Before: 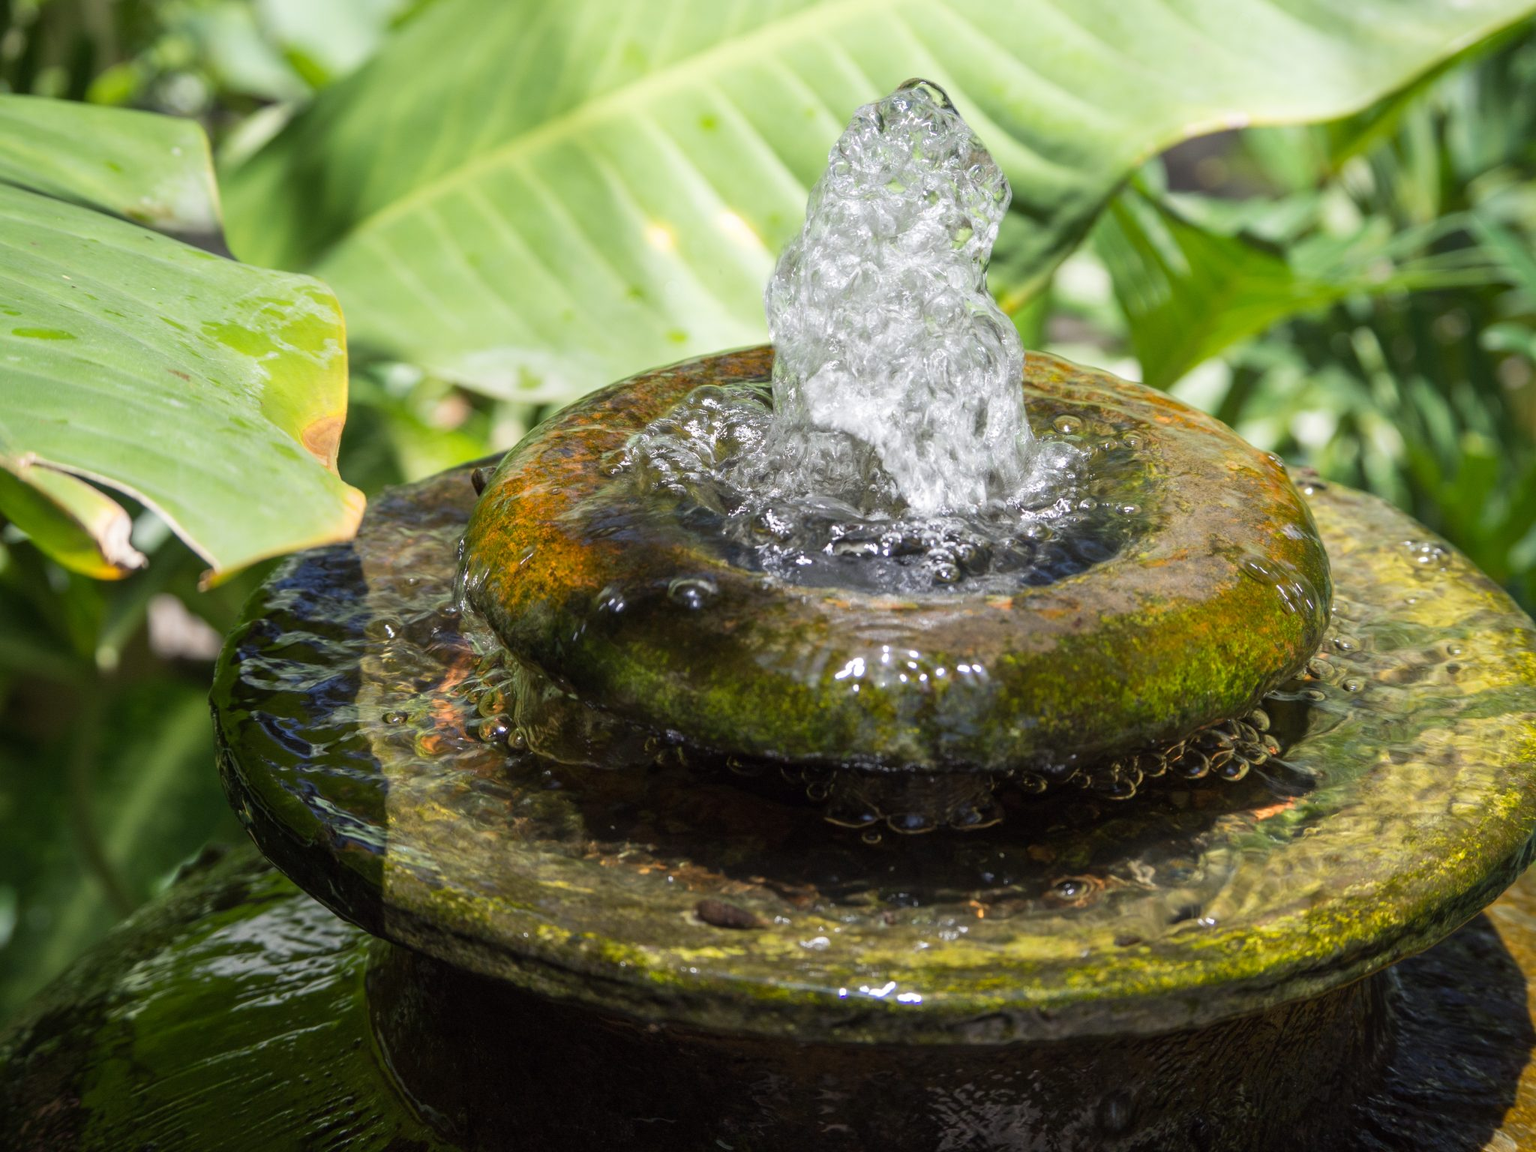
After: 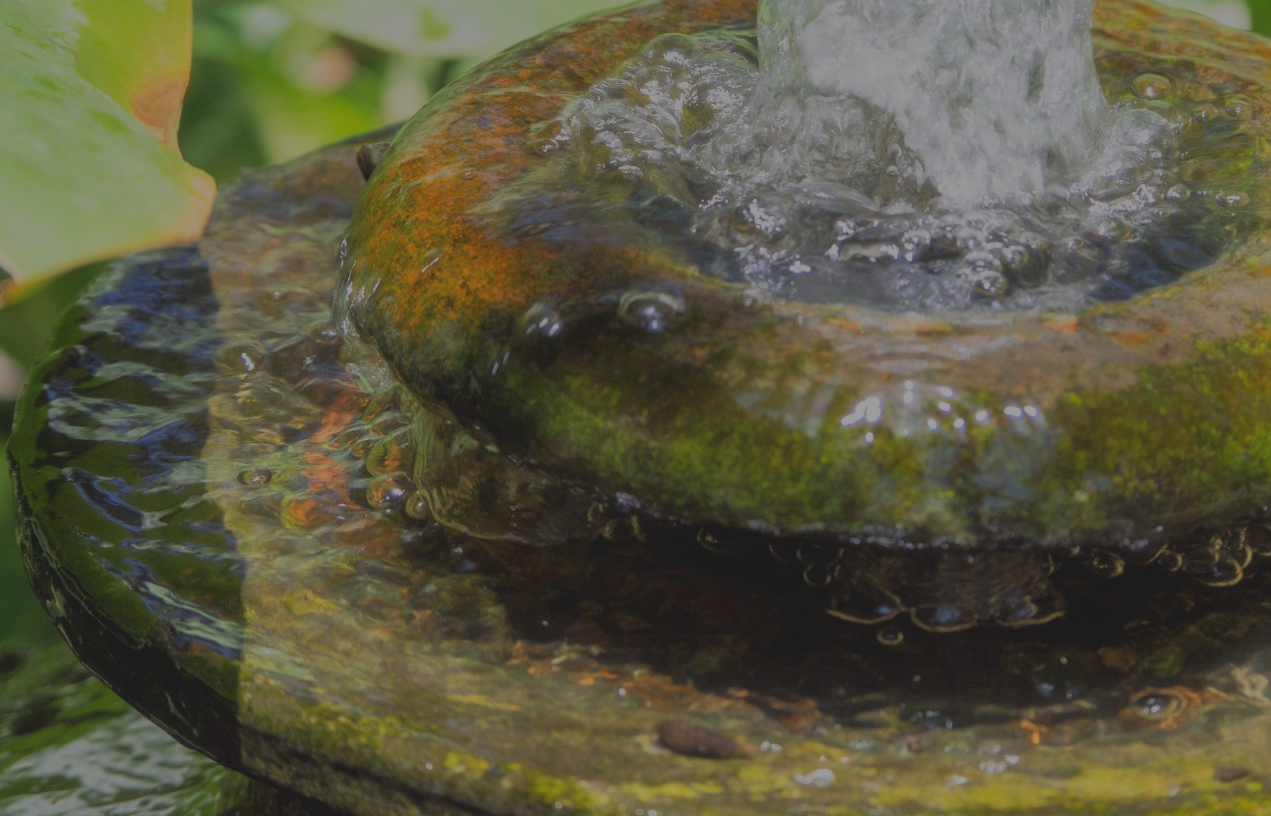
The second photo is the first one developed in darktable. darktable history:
crop: left 13.312%, top 31.28%, right 24.627%, bottom 15.582%
exposure: exposure -0.116 EV, compensate exposure bias true, compensate highlight preservation false
filmic rgb: black relative exposure -14 EV, white relative exposure 8 EV, threshold 3 EV, hardness 3.74, latitude 50%, contrast 0.5, color science v5 (2021), contrast in shadows safe, contrast in highlights safe, enable highlight reconstruction true
rgb curve: curves: ch0 [(0, 0) (0.078, 0.051) (0.929, 0.956) (1, 1)], compensate middle gray true
haze removal: strength -0.1, adaptive false
tone curve: curves: ch0 [(0, 0) (0.003, 0.096) (0.011, 0.096) (0.025, 0.098) (0.044, 0.099) (0.069, 0.106) (0.1, 0.128) (0.136, 0.153) (0.177, 0.186) (0.224, 0.218) (0.277, 0.265) (0.335, 0.316) (0.399, 0.374) (0.468, 0.445) (0.543, 0.526) (0.623, 0.605) (0.709, 0.681) (0.801, 0.758) (0.898, 0.819) (1, 1)], preserve colors none
graduated density: on, module defaults
